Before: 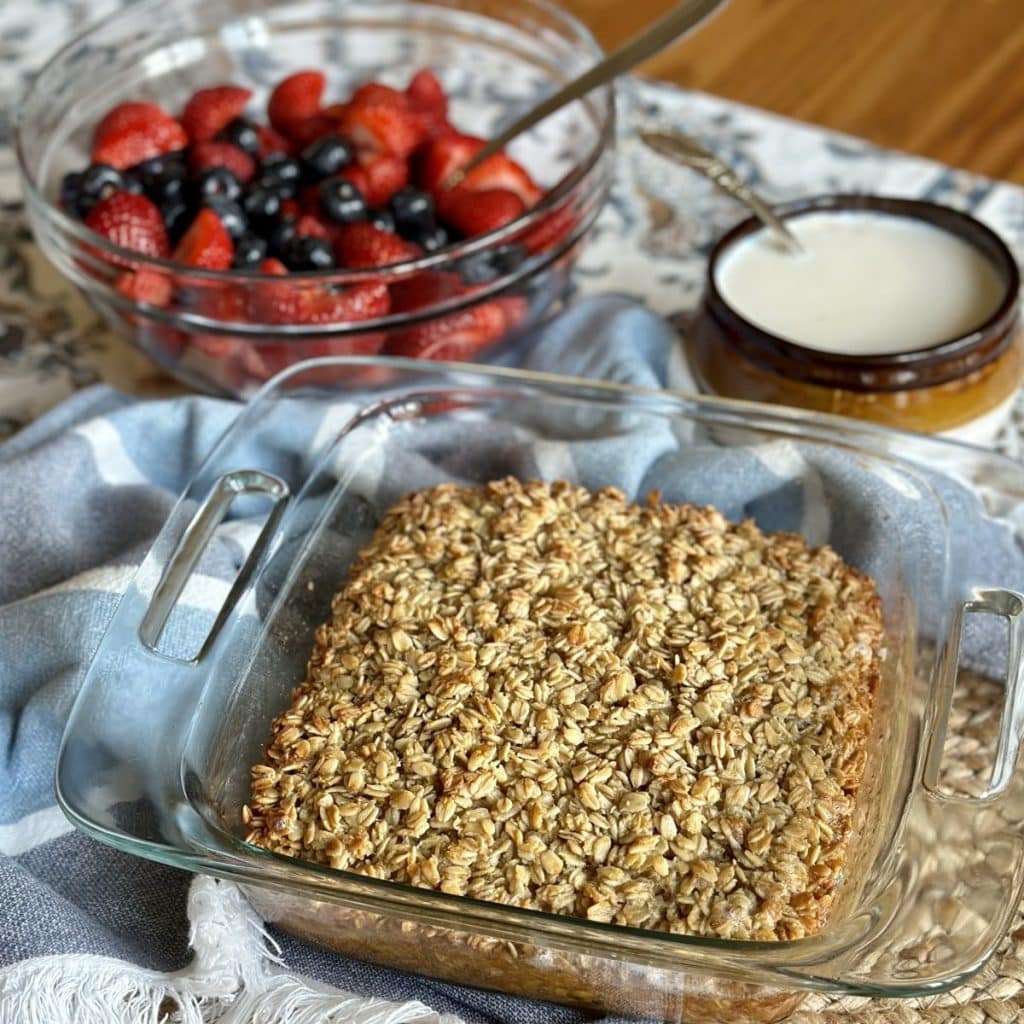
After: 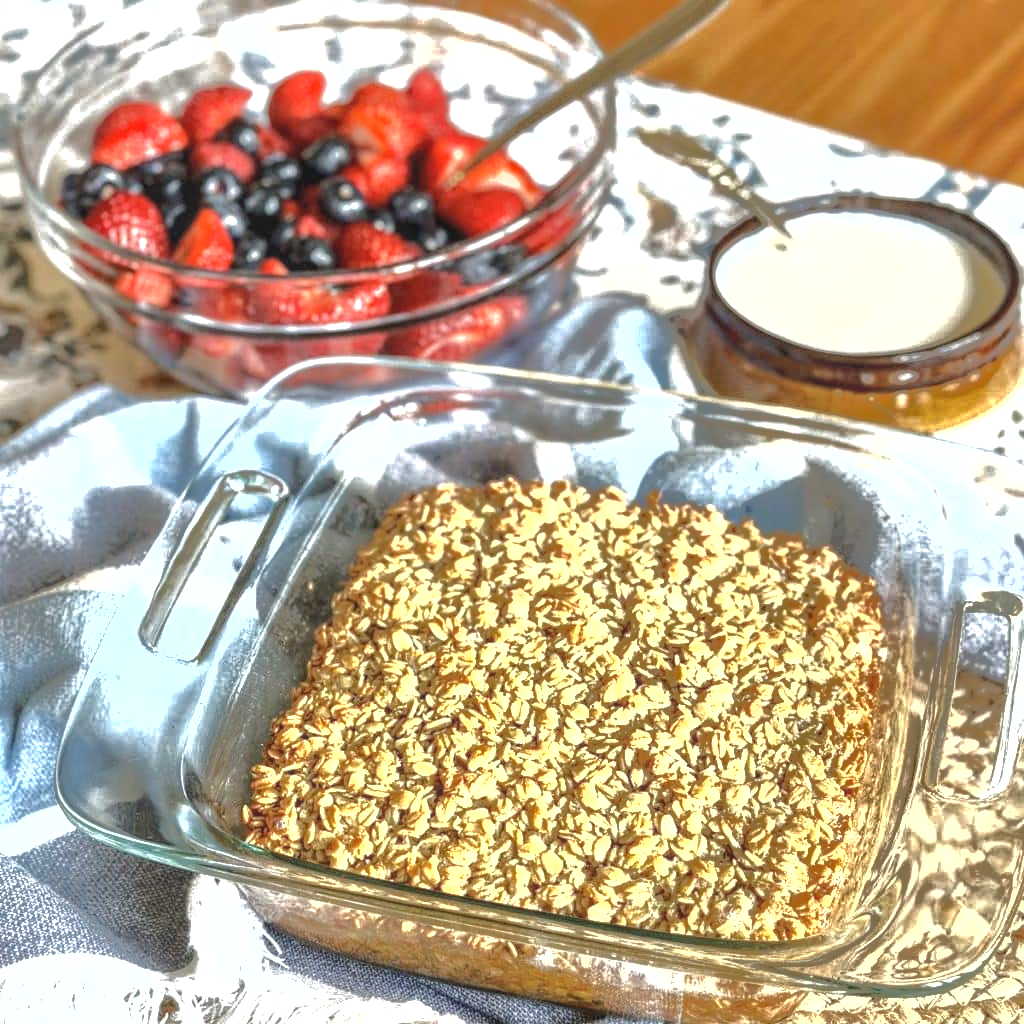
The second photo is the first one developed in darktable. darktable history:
shadows and highlights: shadows 25.54, highlights -70.91, highlights color adjustment 0.678%
exposure: black level correction -0.002, exposure 1.364 EV, compensate highlight preservation false
local contrast: highlights 75%, shadows 55%, detail 177%, midtone range 0.207
